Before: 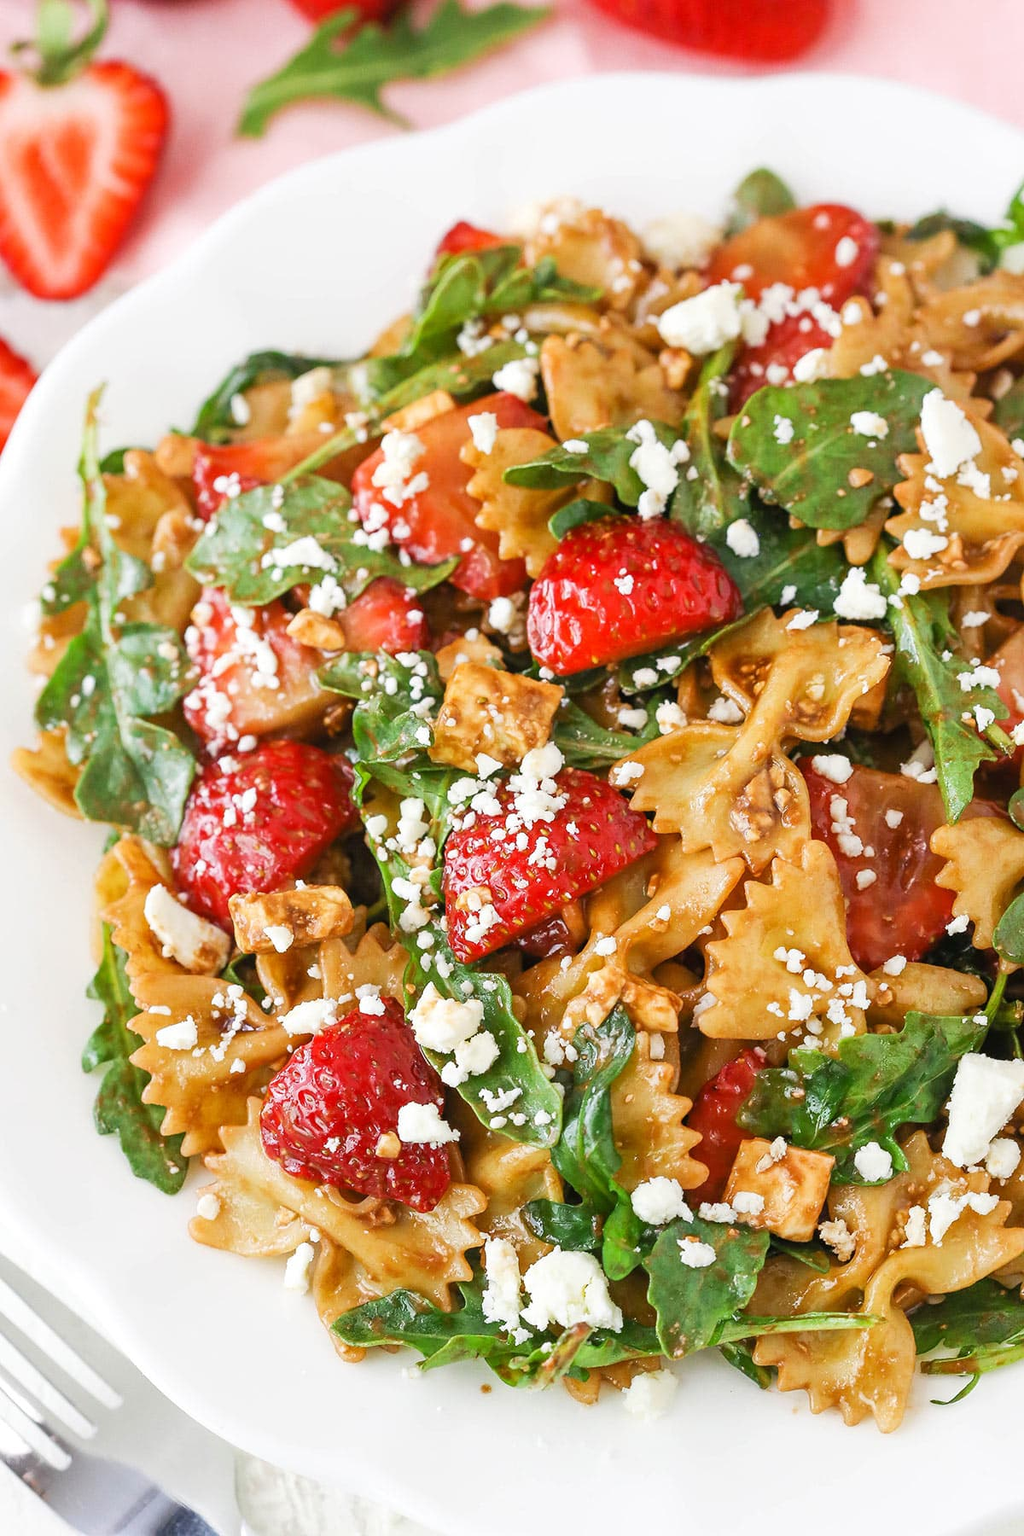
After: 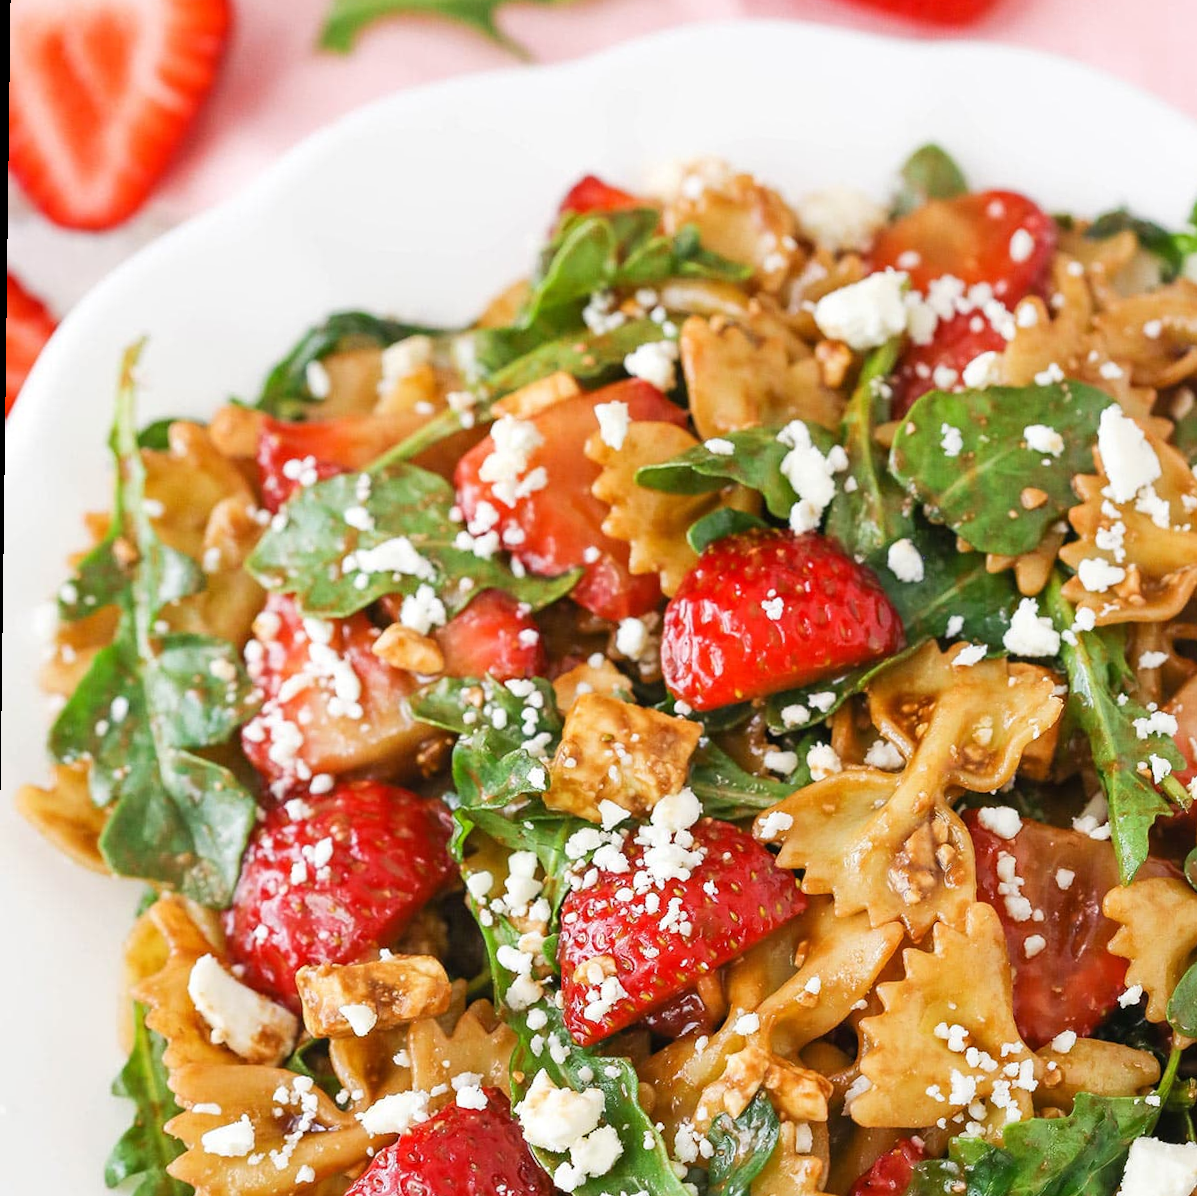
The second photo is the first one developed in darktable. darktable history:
crop: bottom 28.576%
rotate and perspective: rotation 0.679°, lens shift (horizontal) 0.136, crop left 0.009, crop right 0.991, crop top 0.078, crop bottom 0.95
